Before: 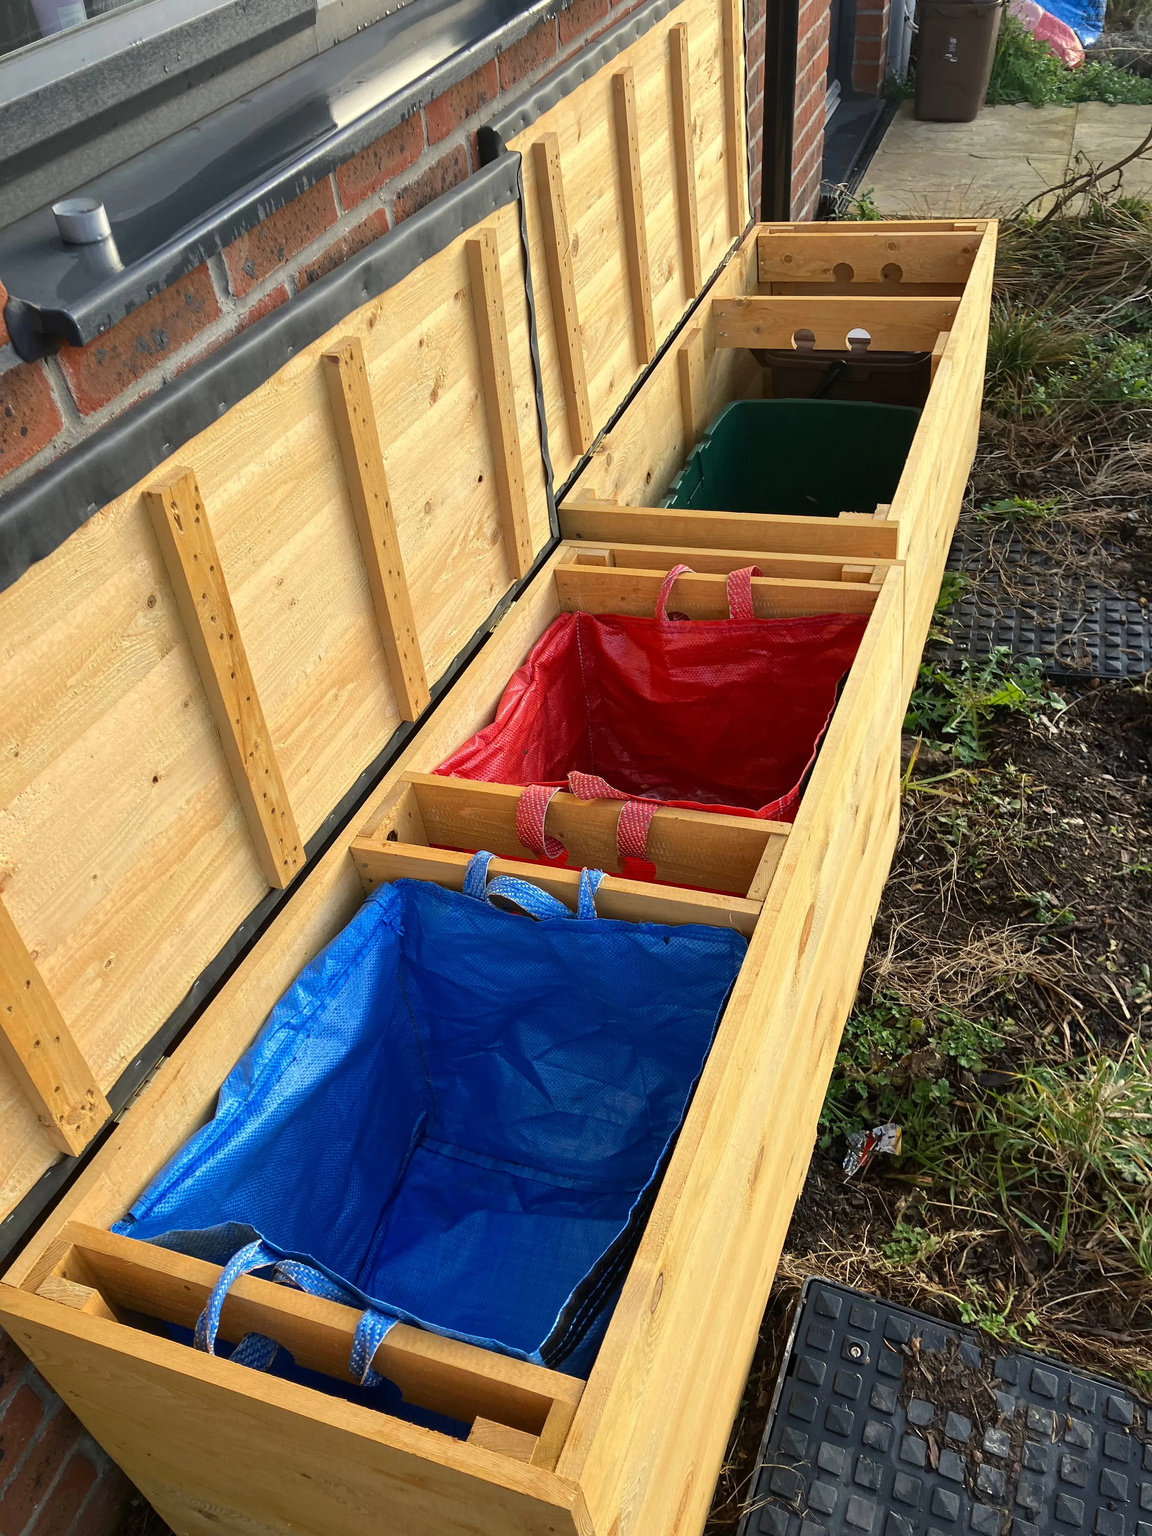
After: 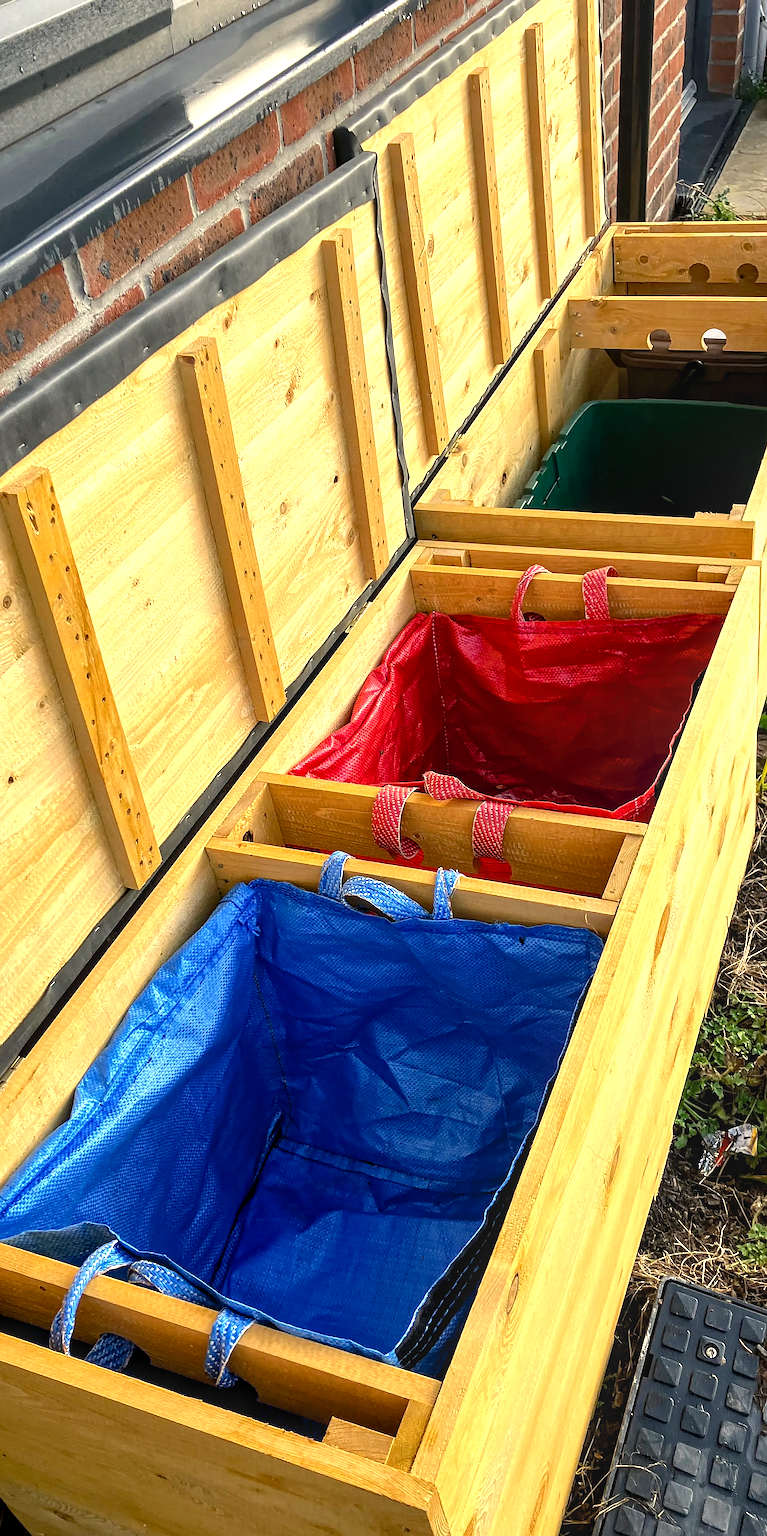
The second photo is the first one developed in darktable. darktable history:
local contrast: on, module defaults
crop and rotate: left 12.582%, right 20.765%
sharpen: on, module defaults
color balance rgb: highlights gain › chroma 2.211%, highlights gain › hue 74.57°, global offset › luminance -0.5%, linear chroma grading › shadows -1.795%, linear chroma grading › highlights -14.866%, linear chroma grading › global chroma -9.941%, linear chroma grading › mid-tones -10.291%, perceptual saturation grading › global saturation 39.169%, perceptual brilliance grading › global brilliance 18.213%
